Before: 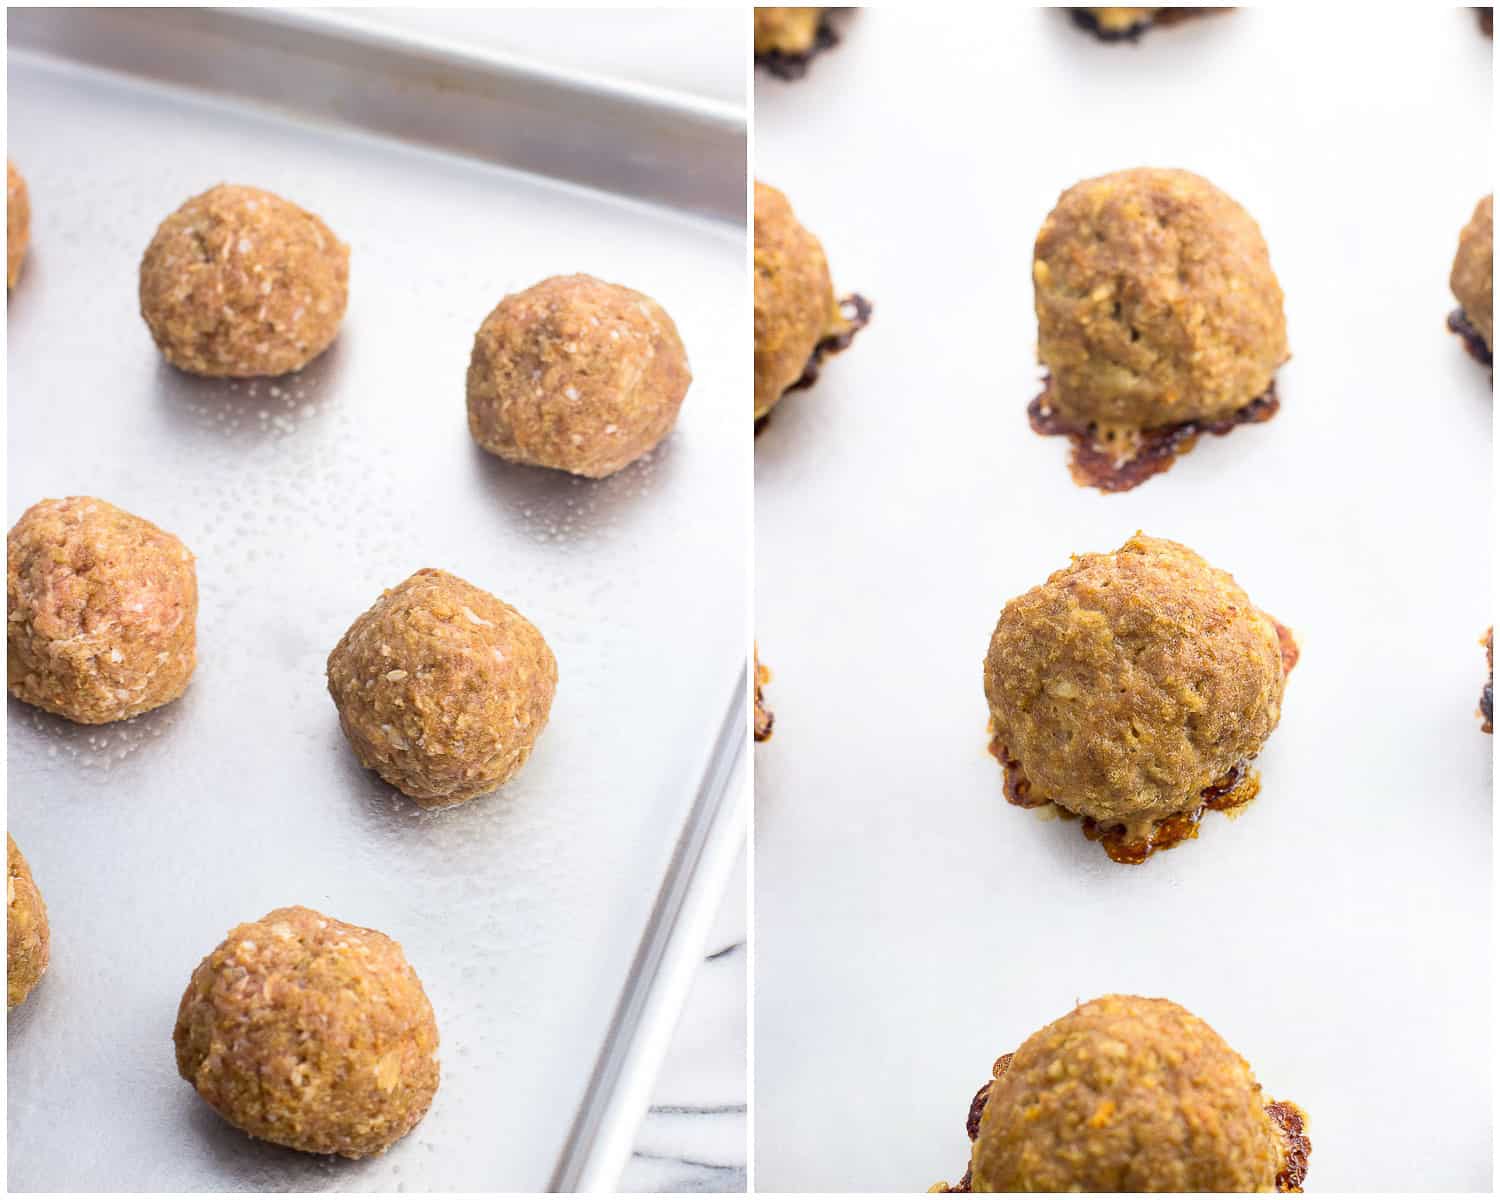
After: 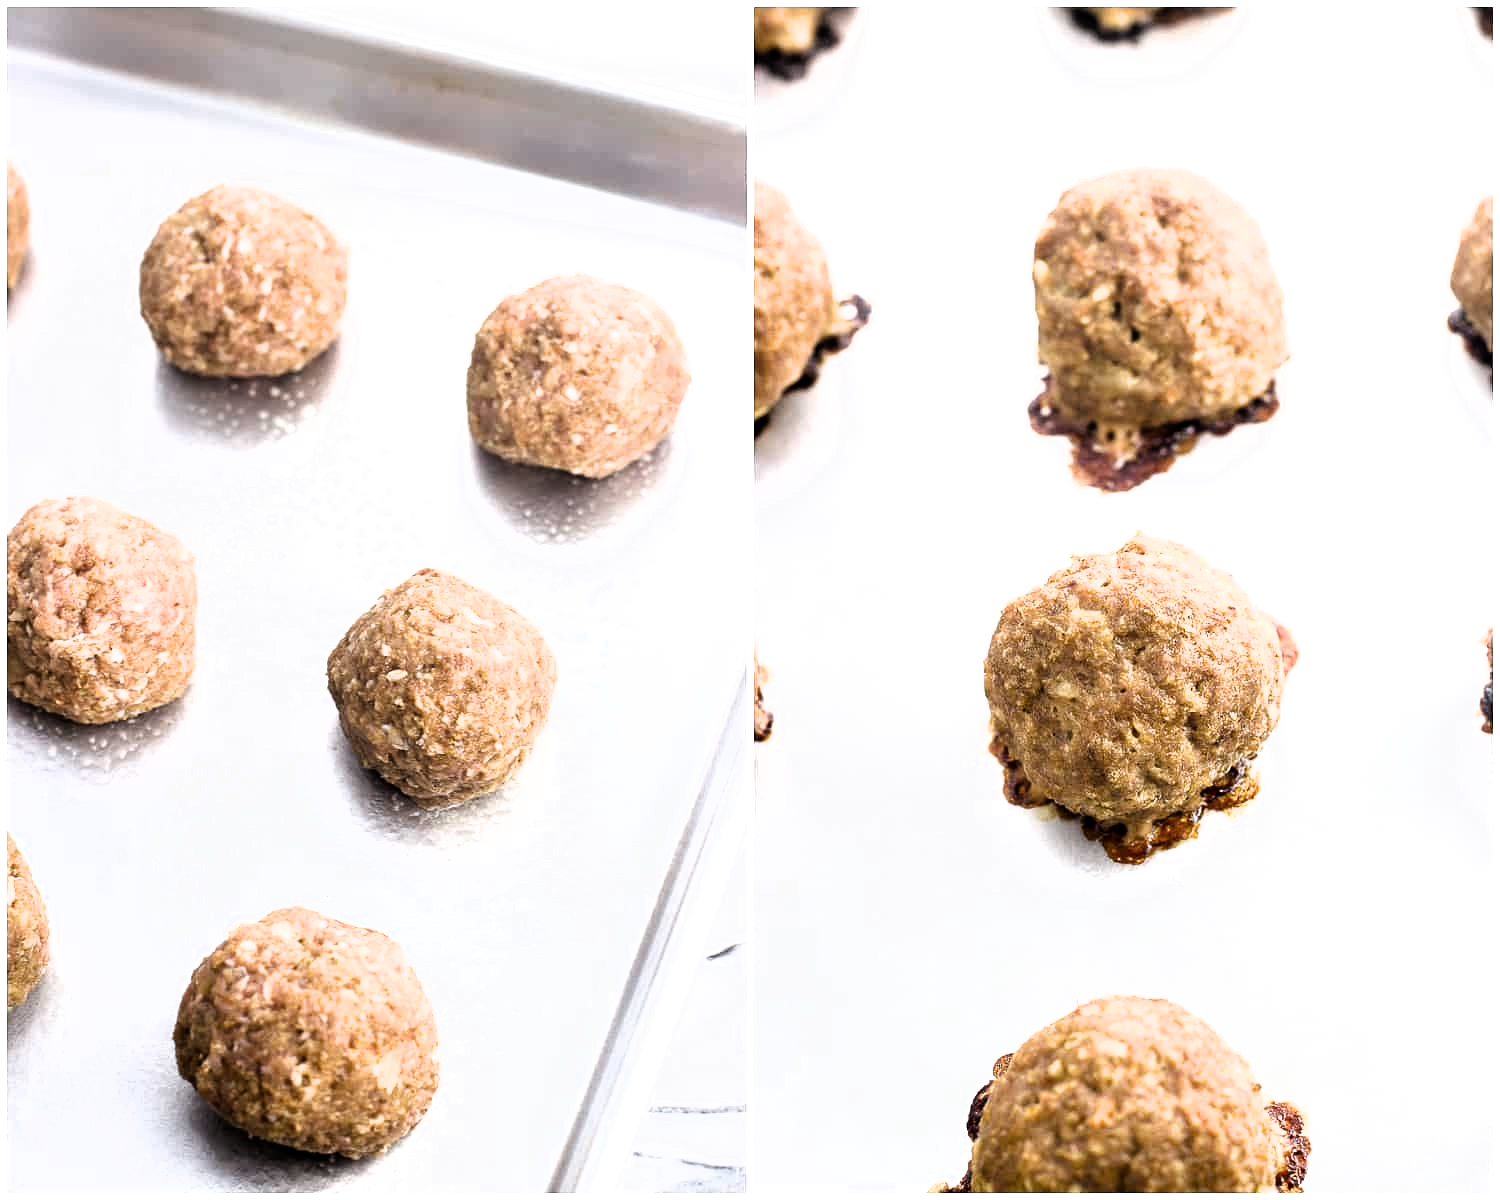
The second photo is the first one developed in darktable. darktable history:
filmic rgb: black relative exposure -8.3 EV, white relative exposure 2.24 EV, threshold 5.96 EV, hardness 7.07, latitude 86.36%, contrast 1.687, highlights saturation mix -3.77%, shadows ↔ highlights balance -2.98%, enable highlight reconstruction true
